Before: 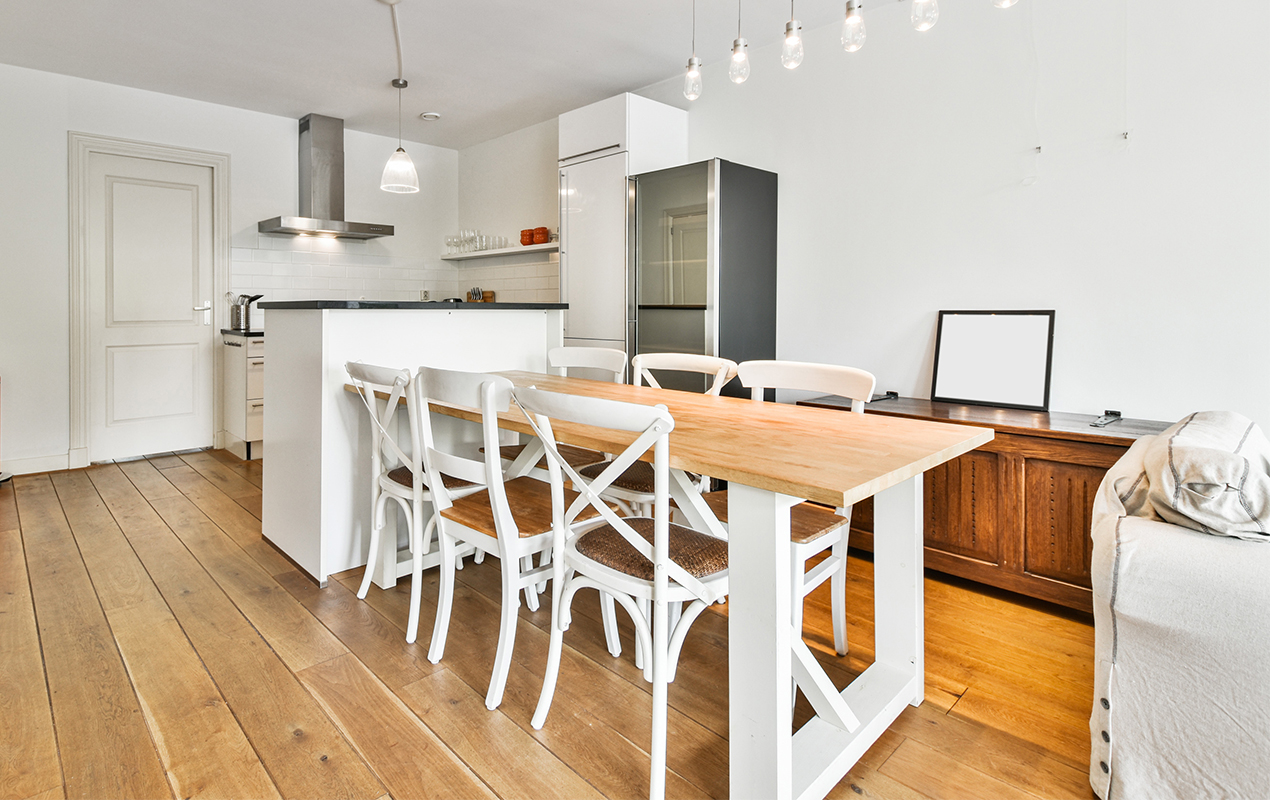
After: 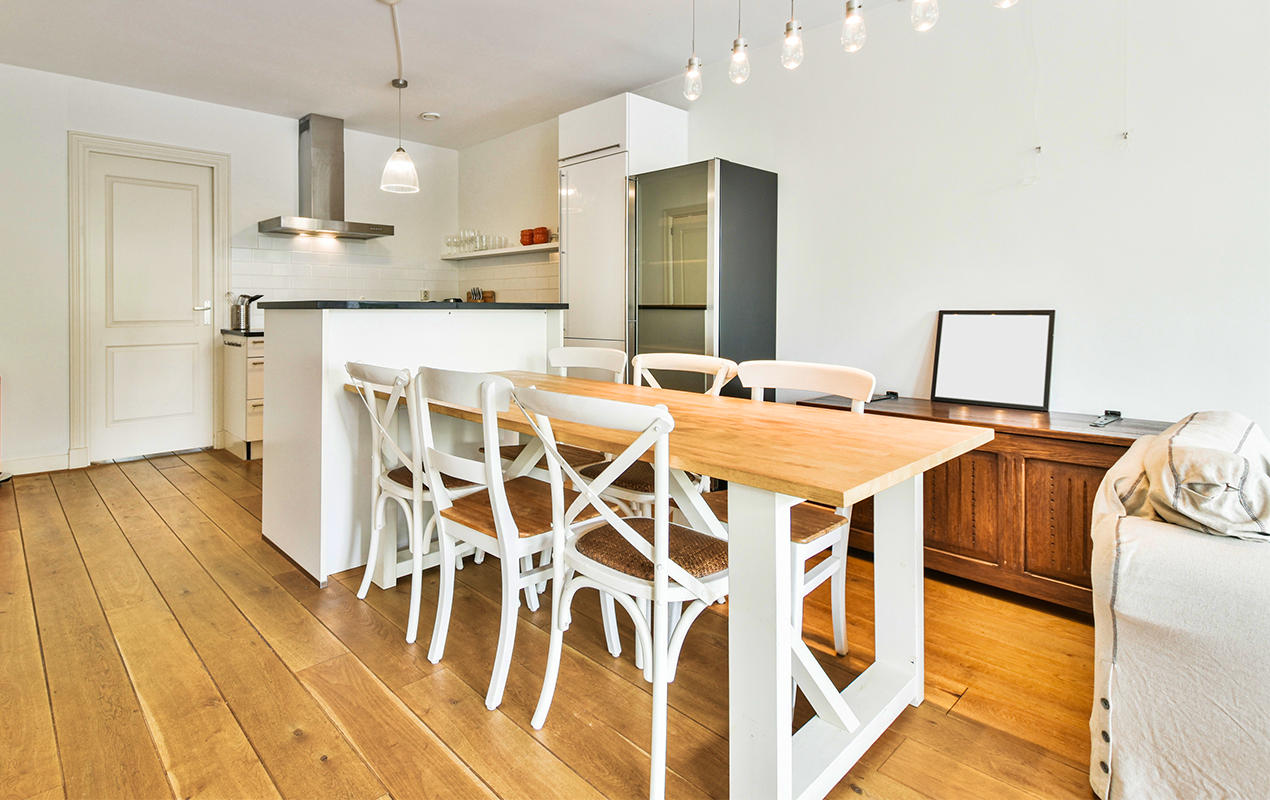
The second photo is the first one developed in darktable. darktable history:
velvia: strength 66.52%, mid-tones bias 0.978
